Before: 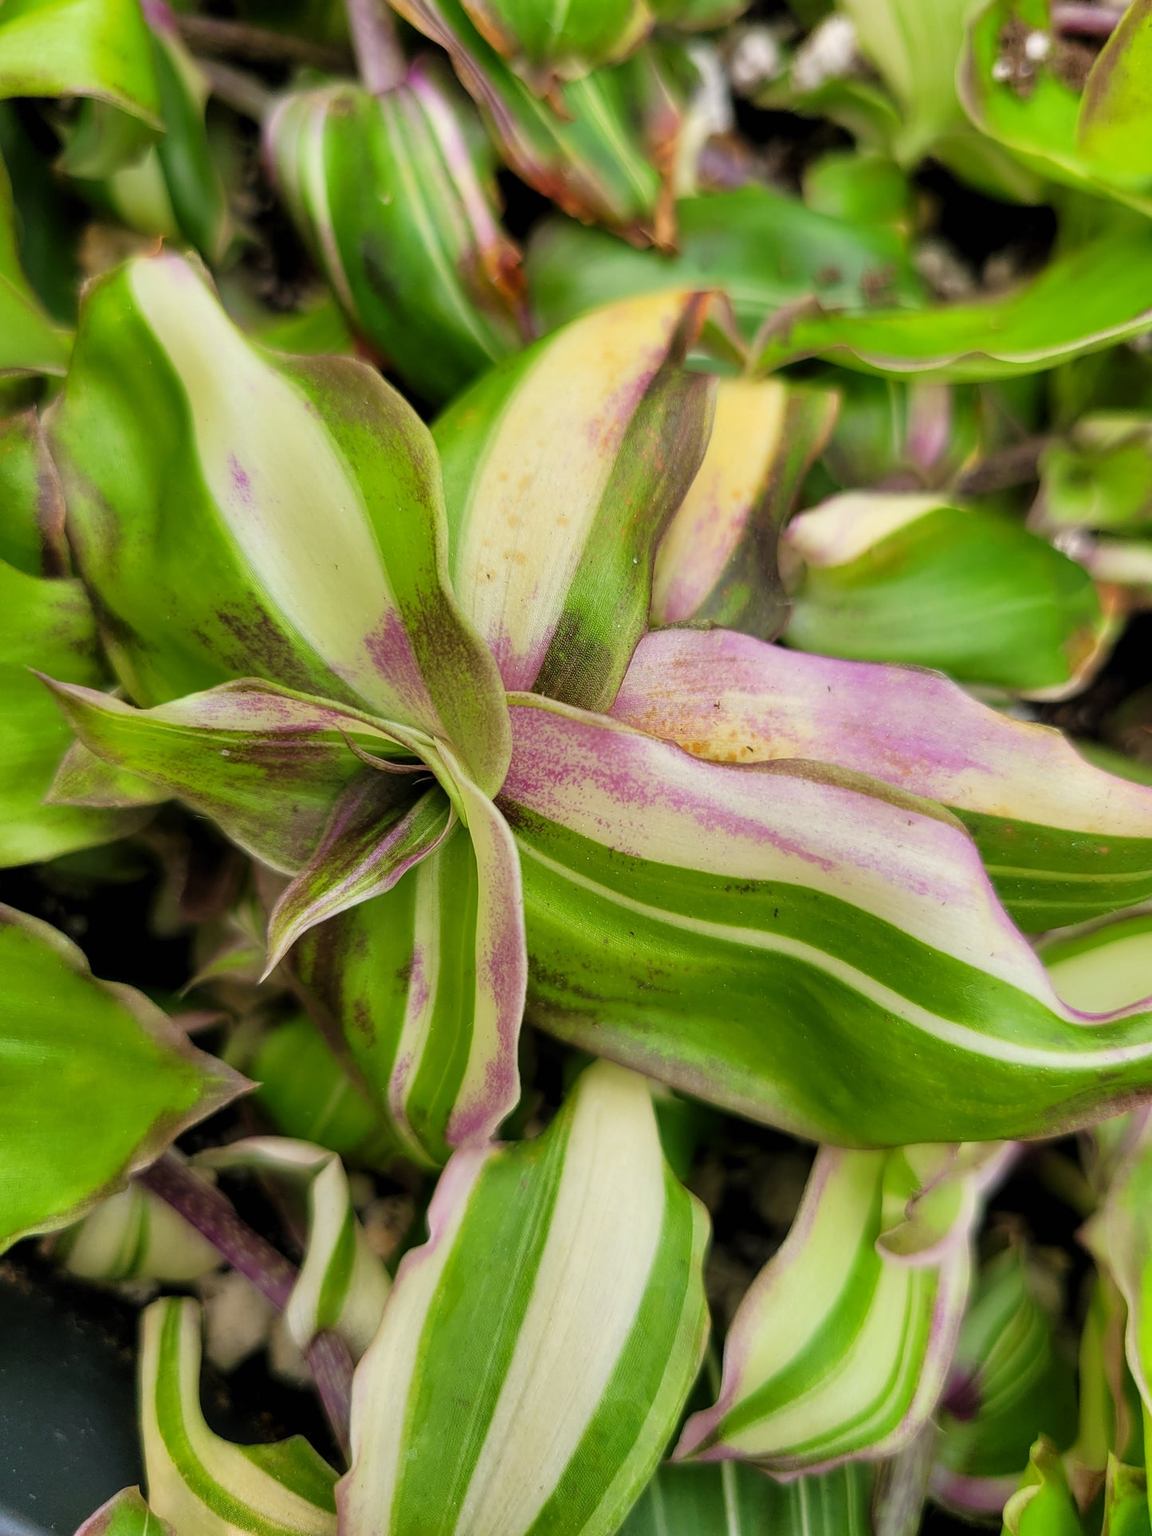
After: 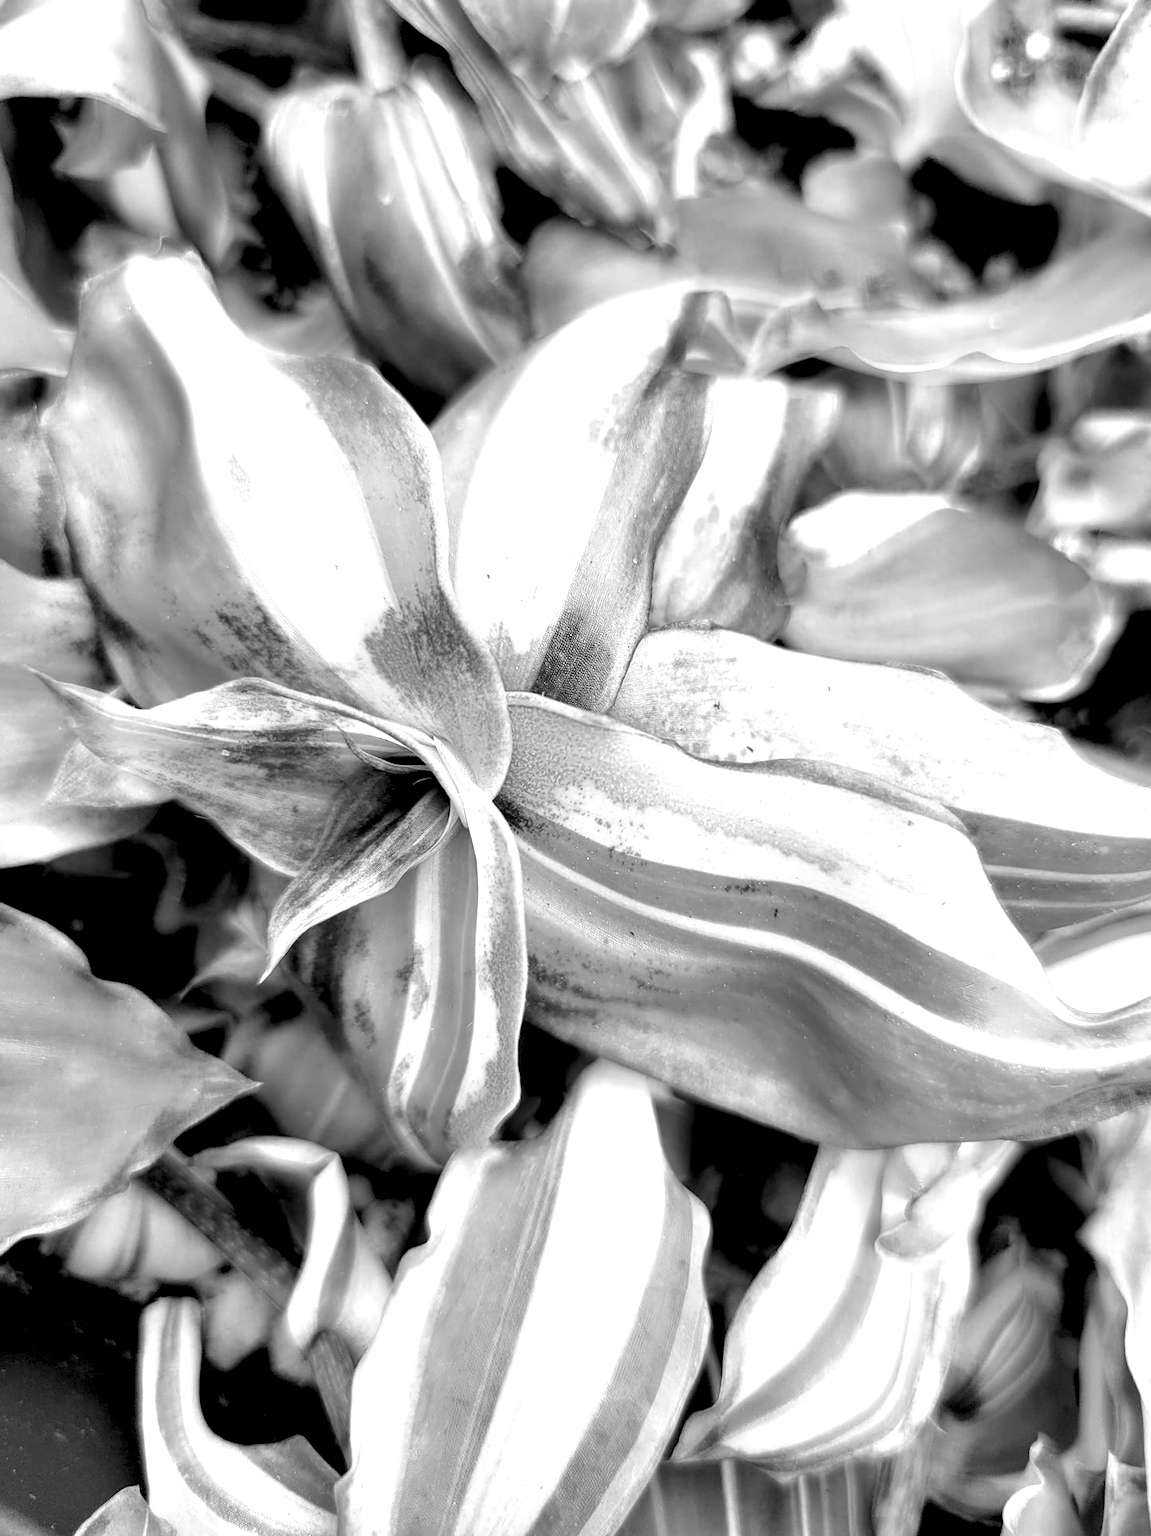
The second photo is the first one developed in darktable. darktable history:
exposure: black level correction 0.01, exposure 1 EV, compensate highlight preservation false
color zones: curves: ch0 [(0.002, 0.593) (0.143, 0.417) (0.285, 0.541) (0.455, 0.289) (0.608, 0.327) (0.727, 0.283) (0.869, 0.571) (1, 0.603)]; ch1 [(0, 0) (0.143, 0) (0.286, 0) (0.429, 0) (0.571, 0) (0.714, 0) (0.857, 0)]
white balance: red 0.988, blue 1.017
